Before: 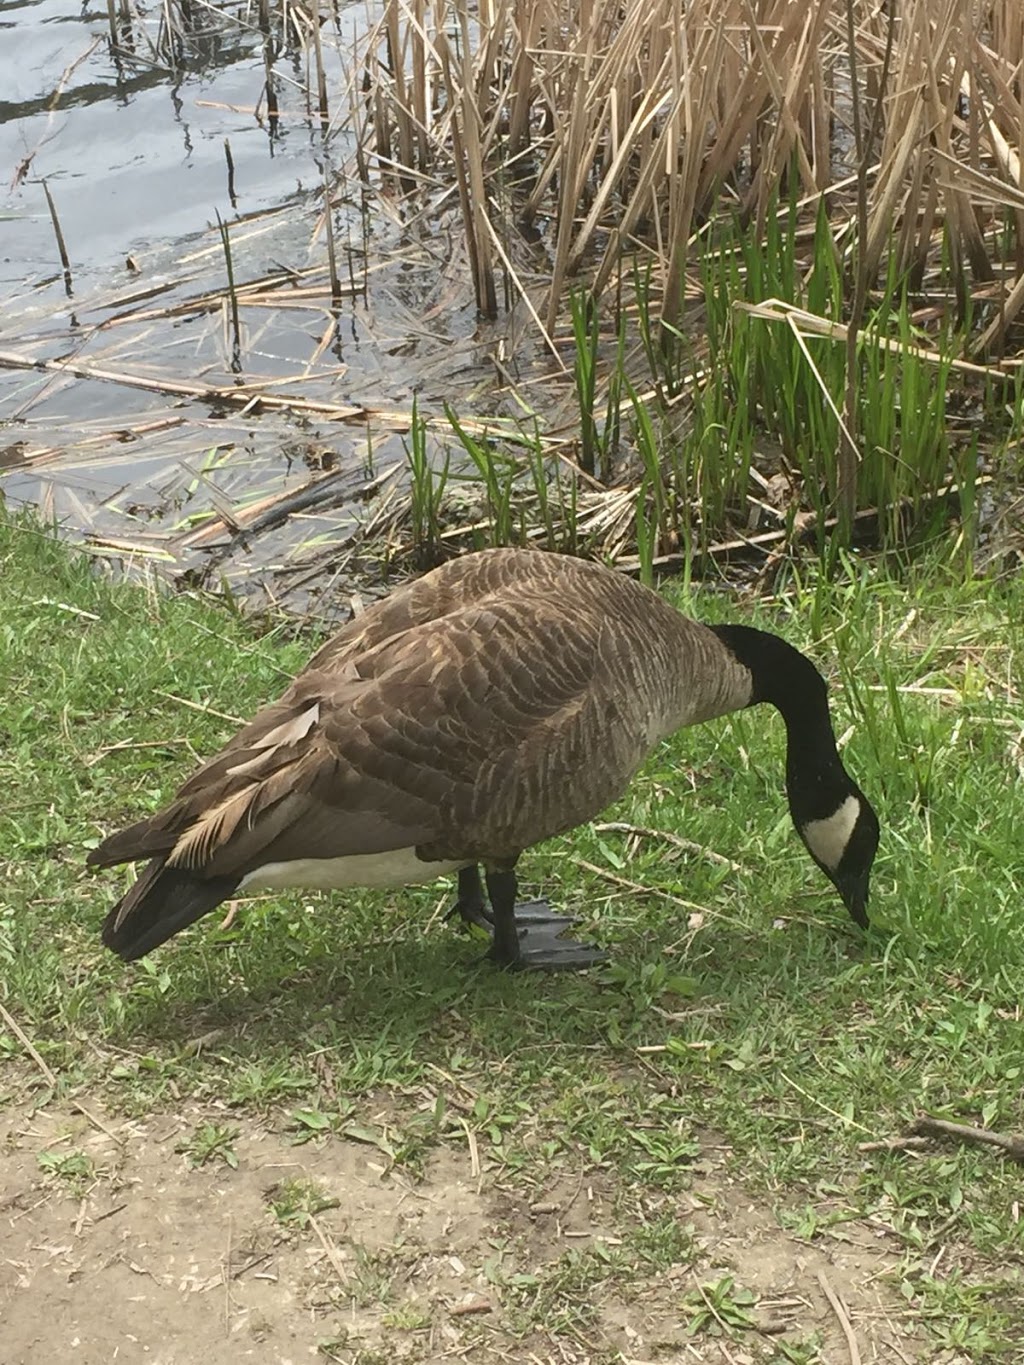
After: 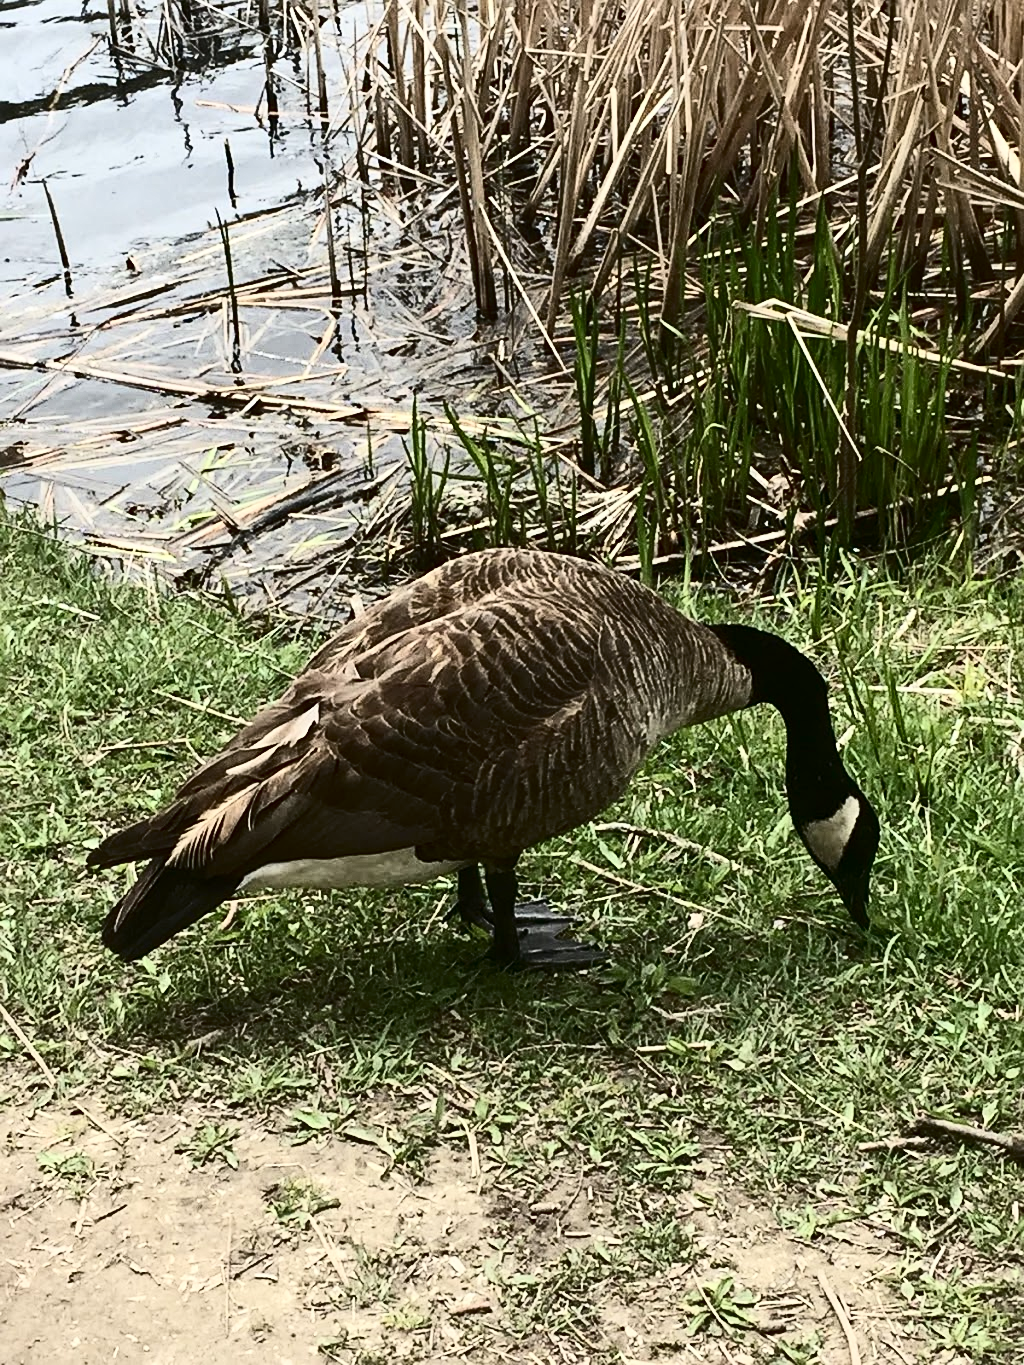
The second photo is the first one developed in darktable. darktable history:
sharpen: radius 2.129, amount 0.383, threshold 0.128
contrast brightness saturation: contrast 0.512, saturation -0.092
haze removal: compatibility mode true, adaptive false
exposure: black level correction 0.001, exposure -0.123 EV, compensate highlight preservation false
